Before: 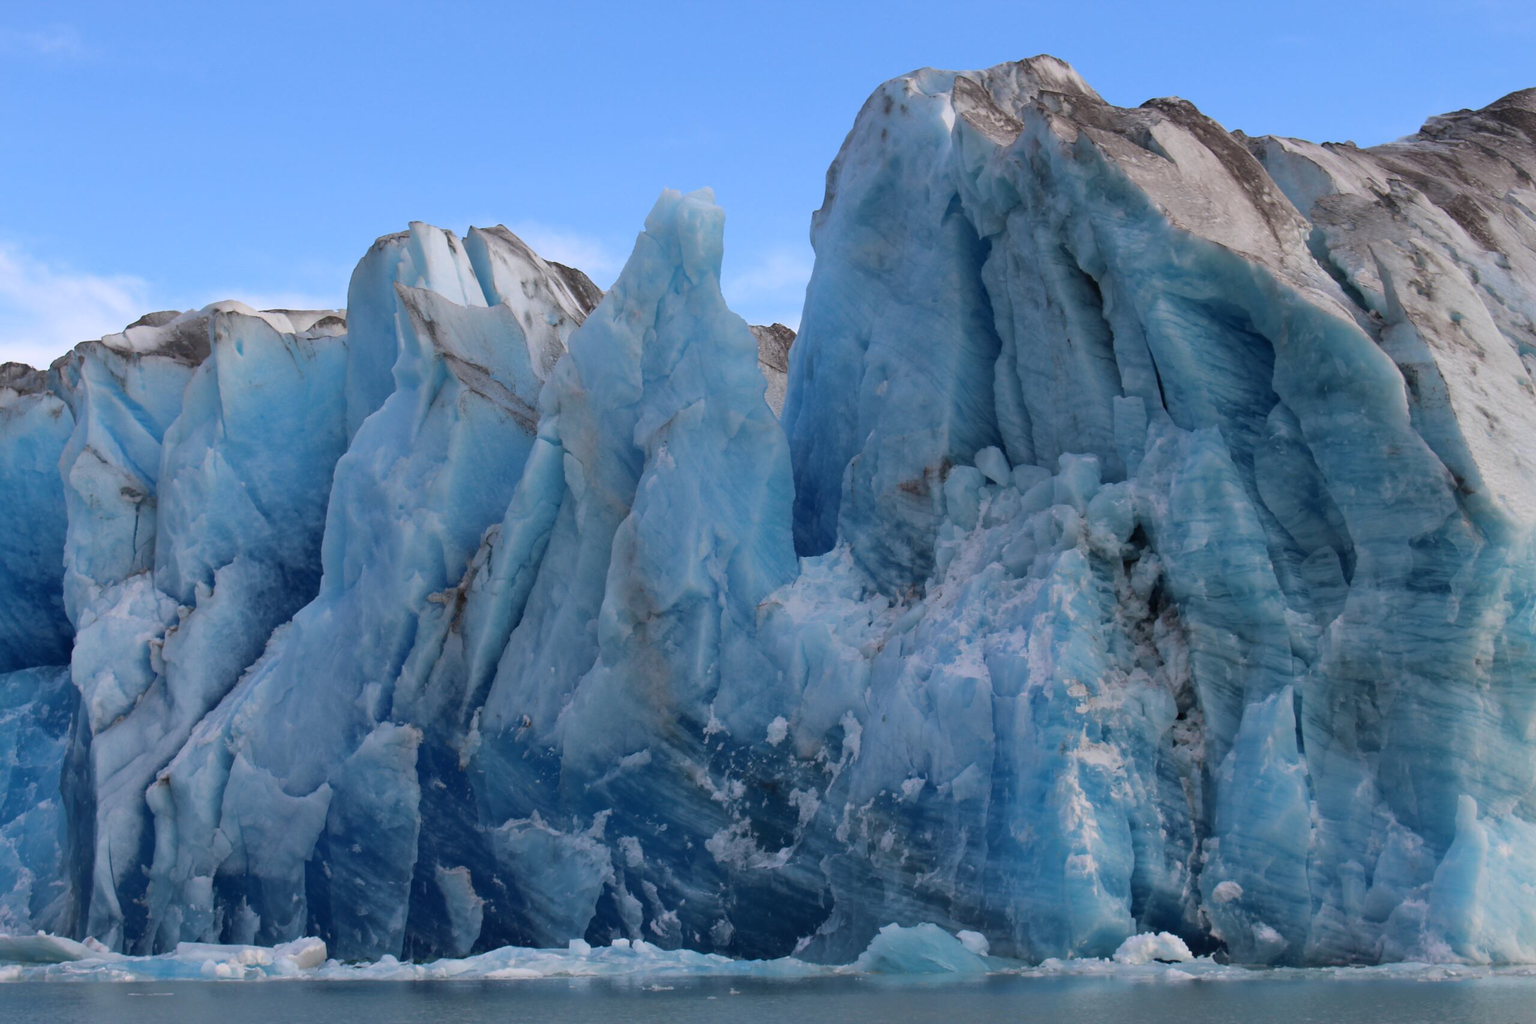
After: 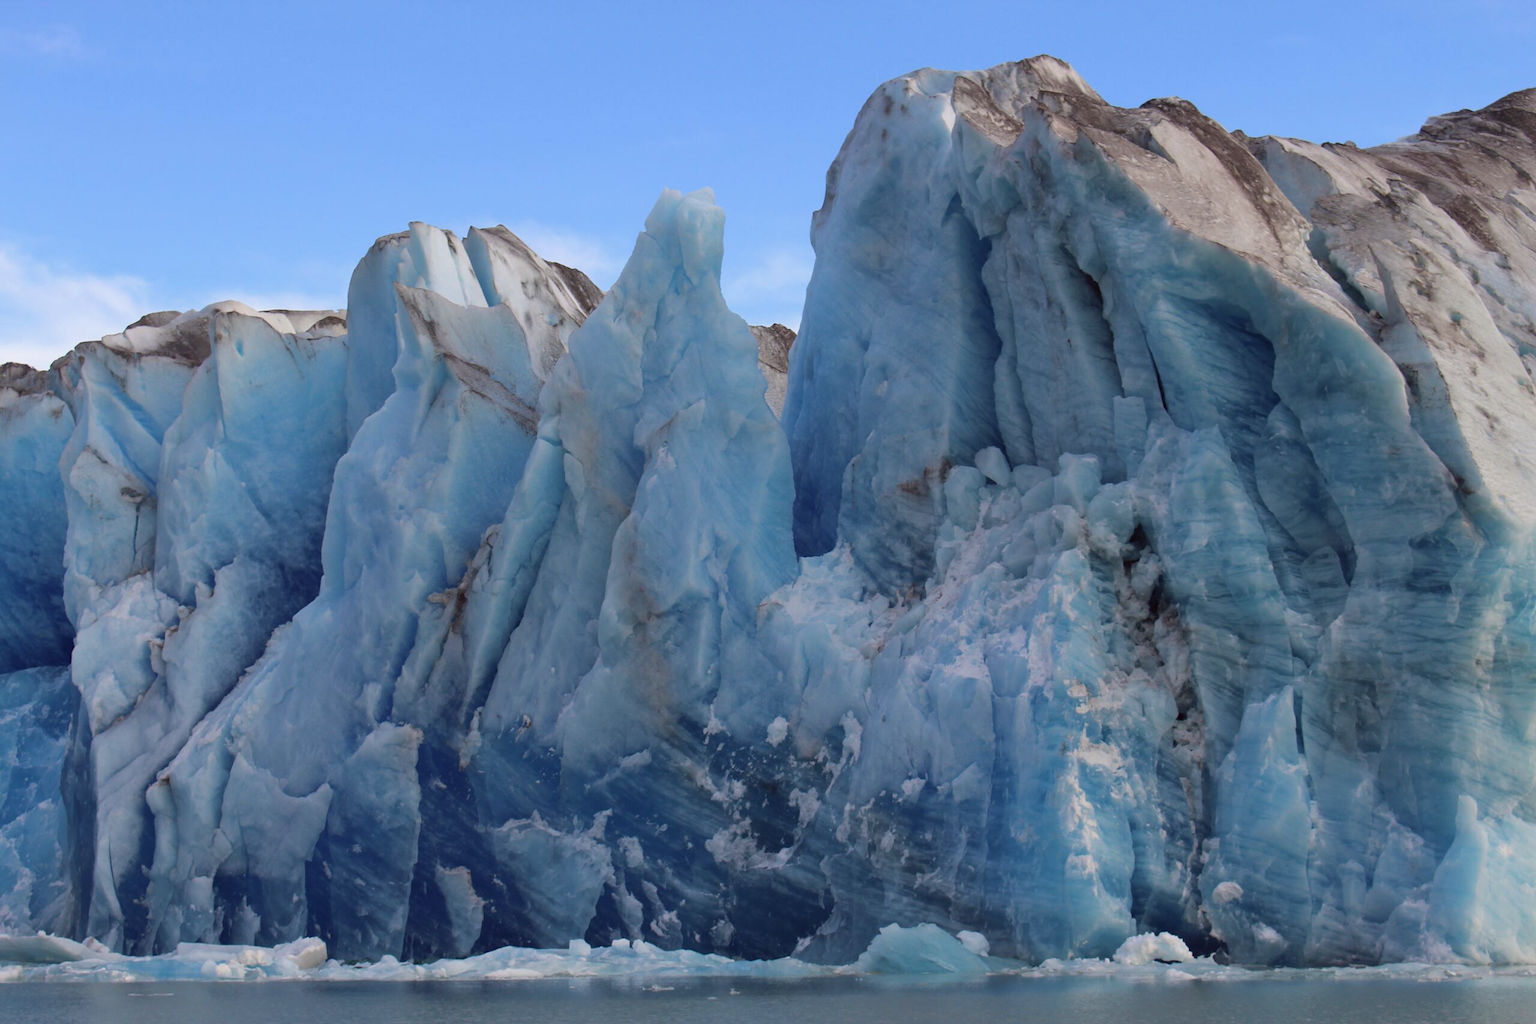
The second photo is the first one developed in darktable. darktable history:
color correction: highlights a* -1.14, highlights b* 4.46, shadows a* 3.63
